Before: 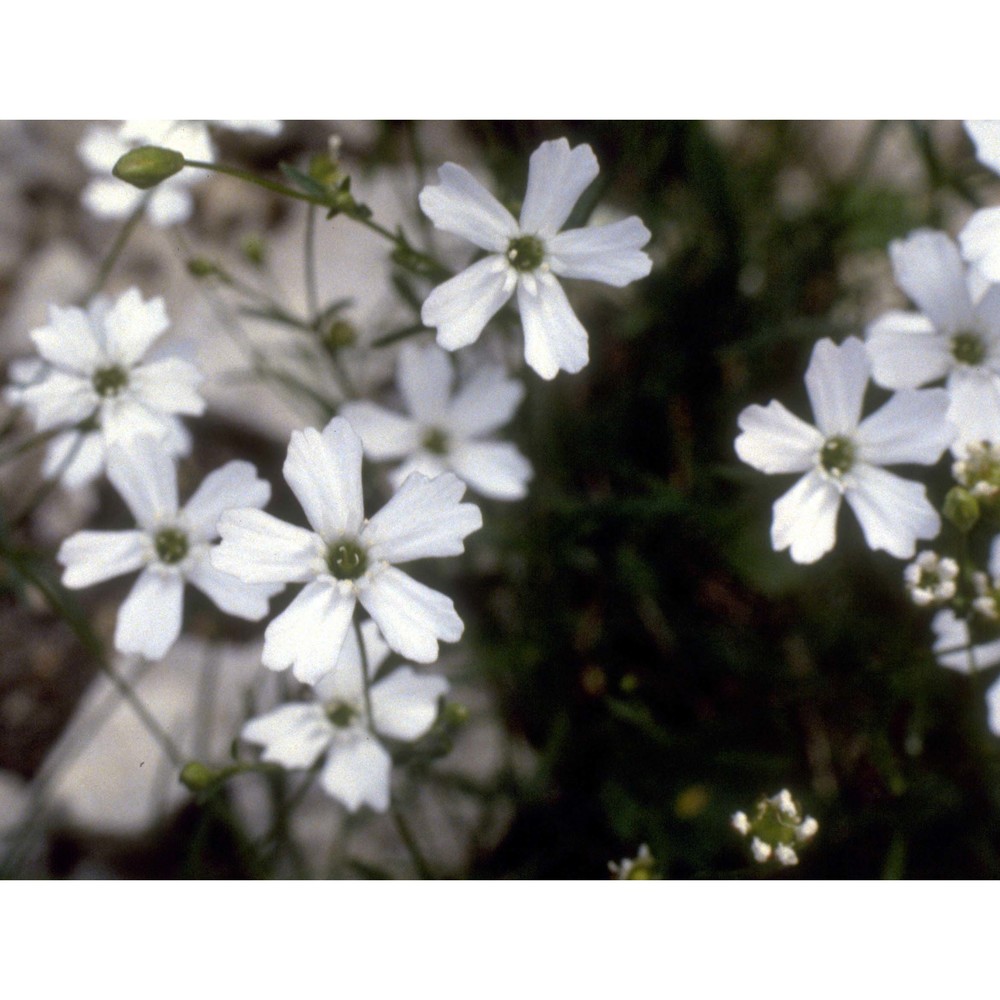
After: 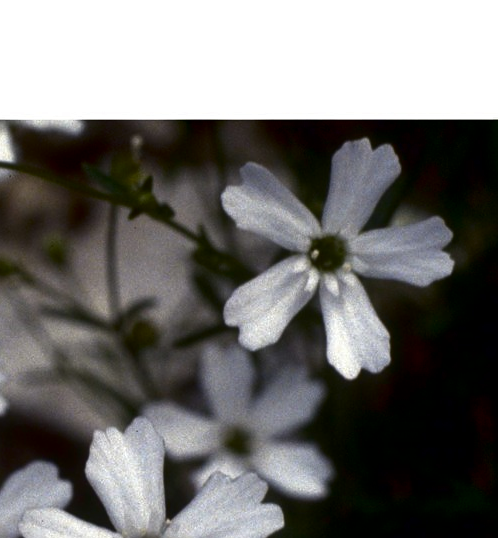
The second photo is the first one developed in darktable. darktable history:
sharpen: amount 0.215
contrast brightness saturation: brightness -0.529
crop: left 19.858%, right 30.323%, bottom 46.146%
